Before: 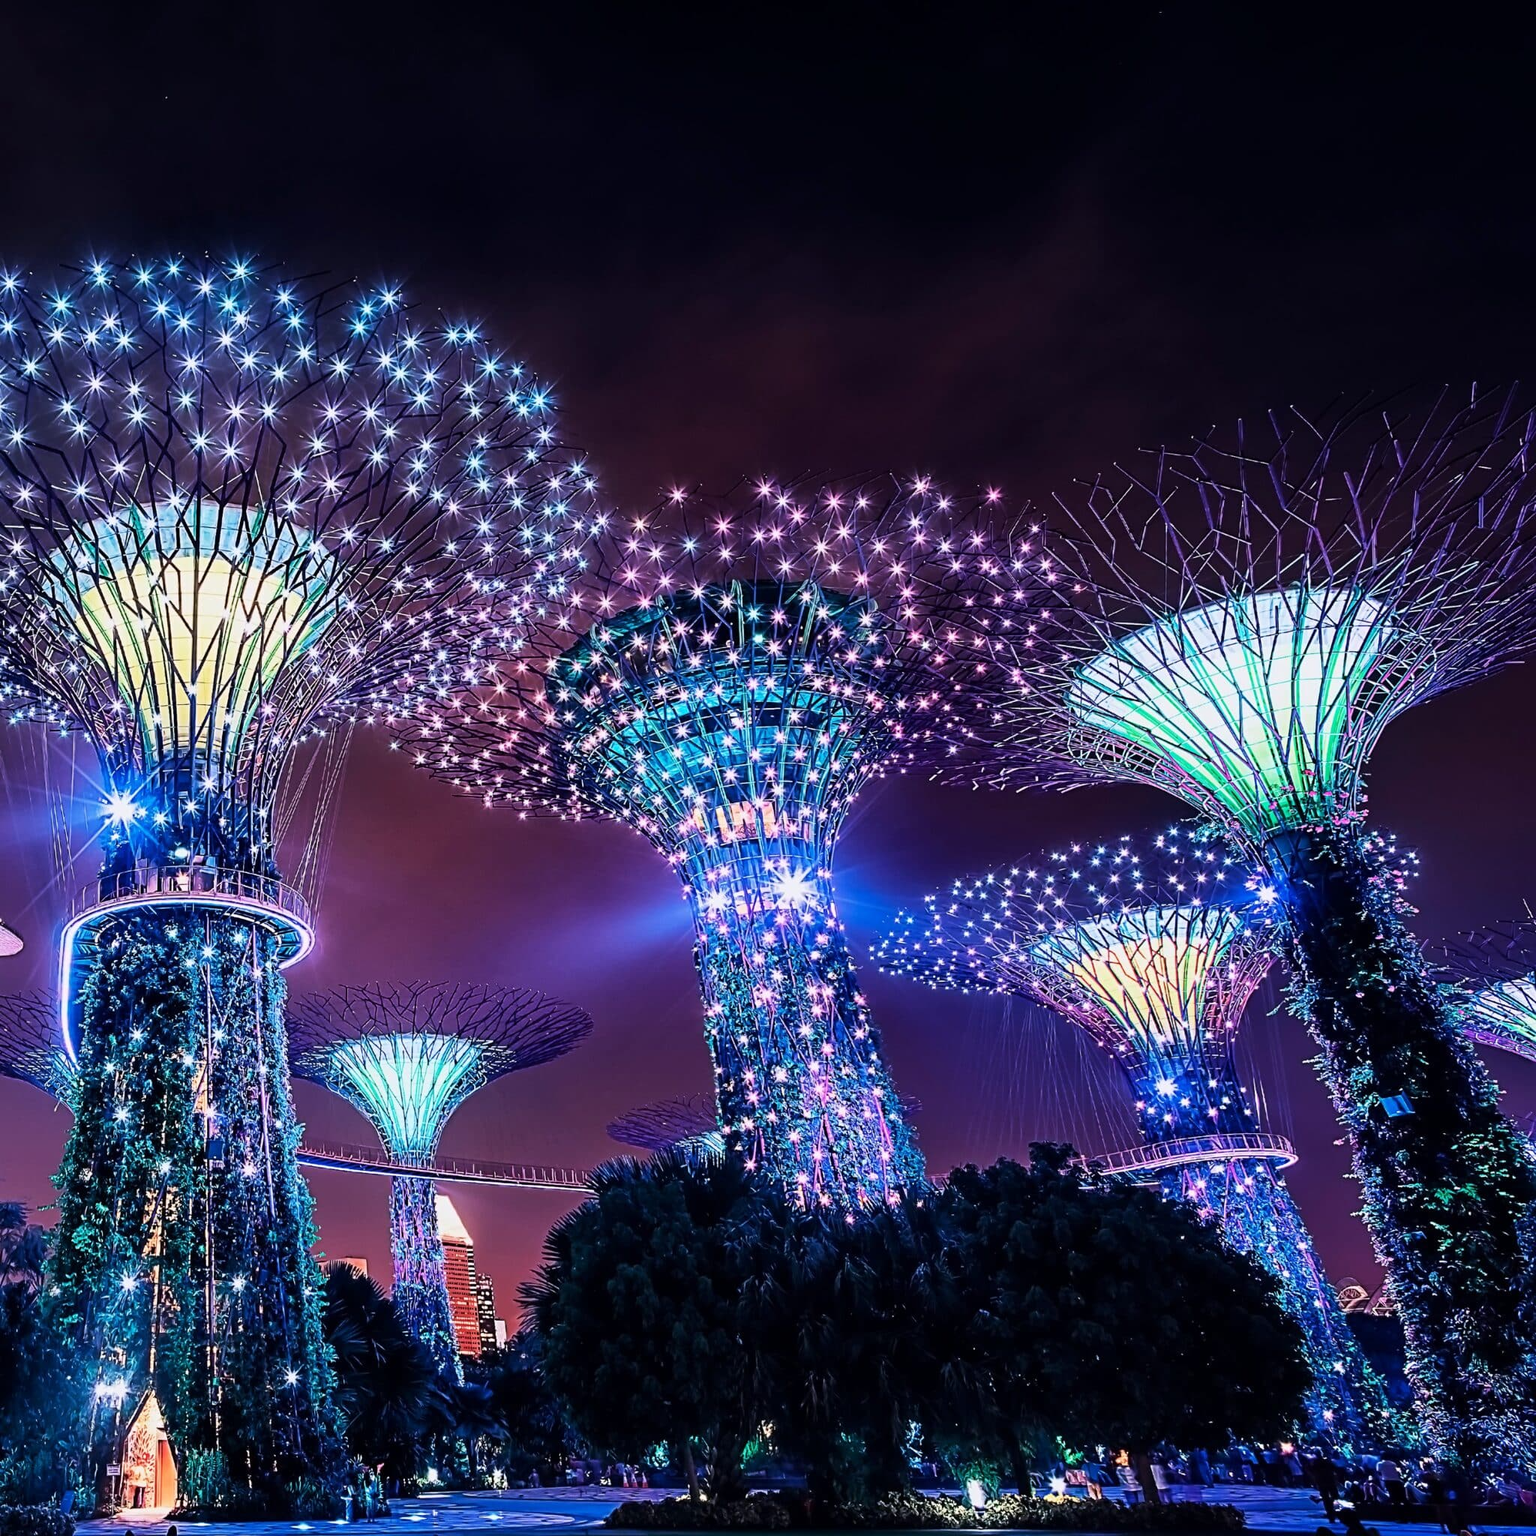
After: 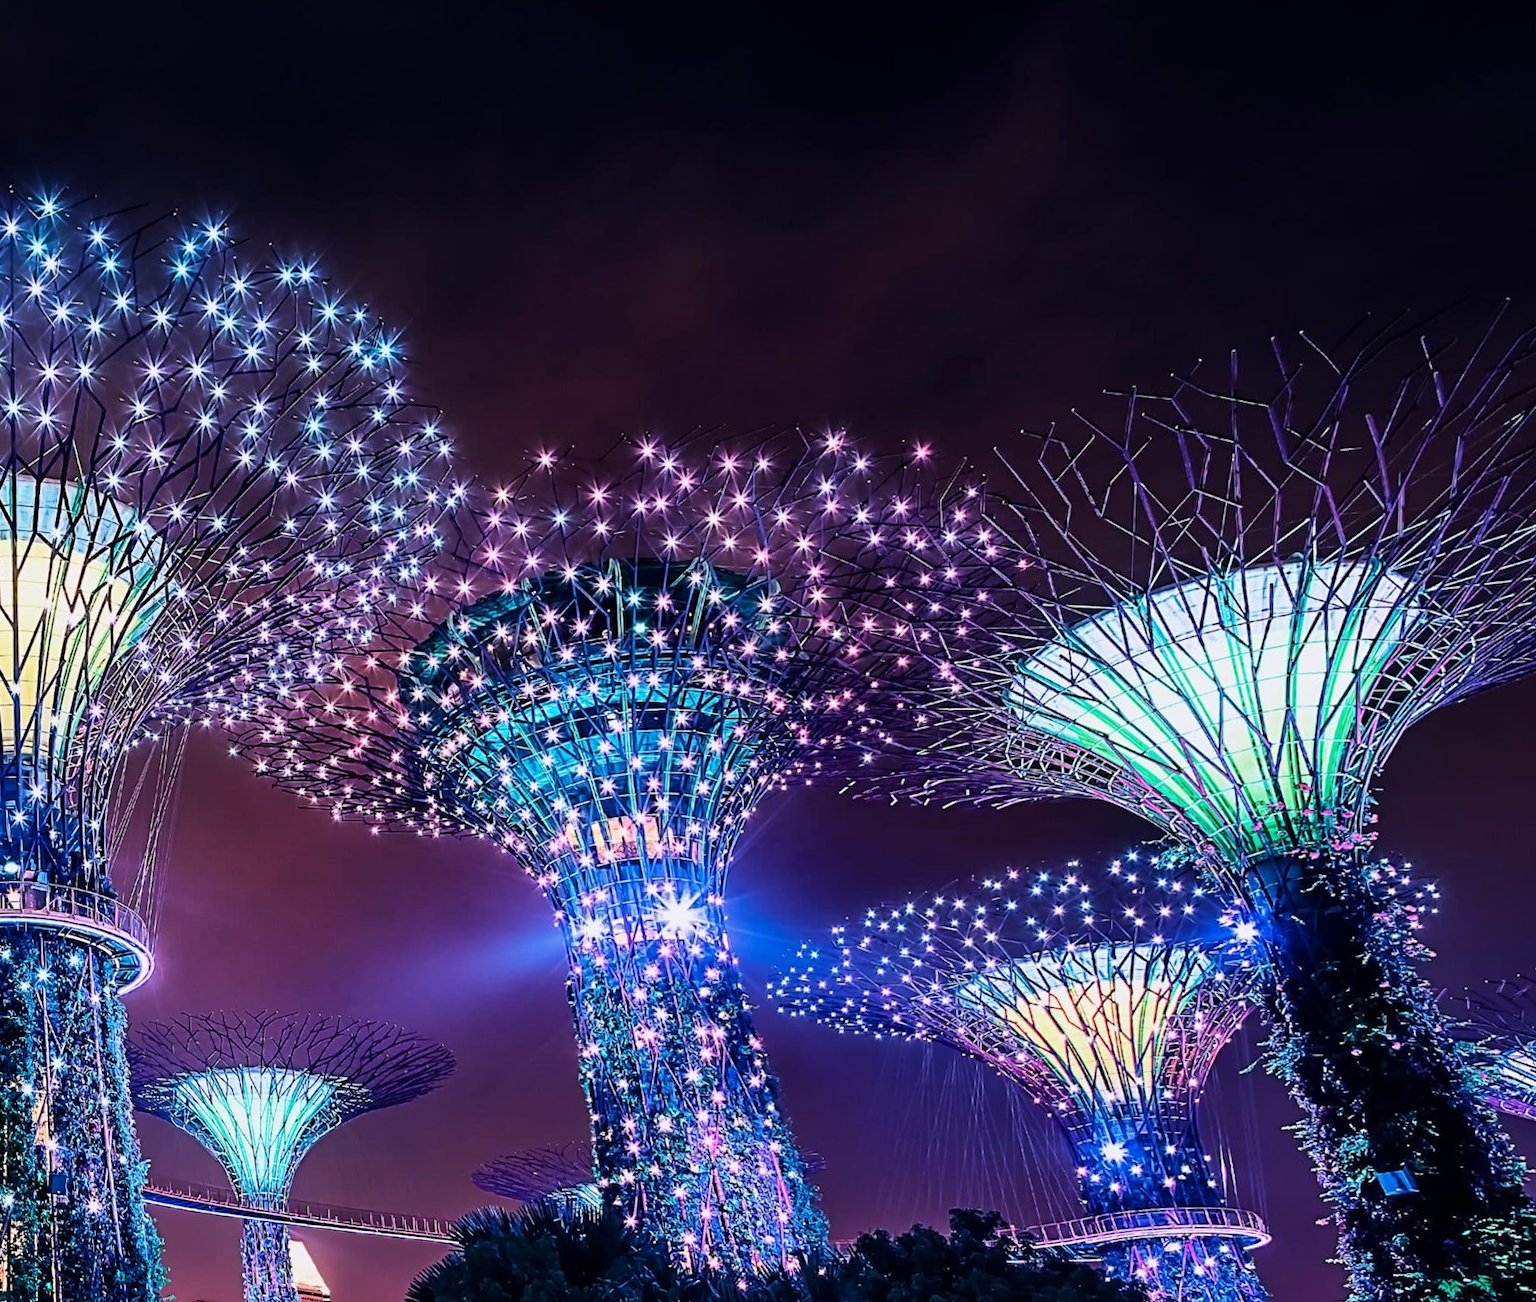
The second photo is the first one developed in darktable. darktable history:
rotate and perspective: rotation 0.062°, lens shift (vertical) 0.115, lens shift (horizontal) -0.133, crop left 0.047, crop right 0.94, crop top 0.061, crop bottom 0.94
crop: left 8.155%, top 6.611%, bottom 15.385%
